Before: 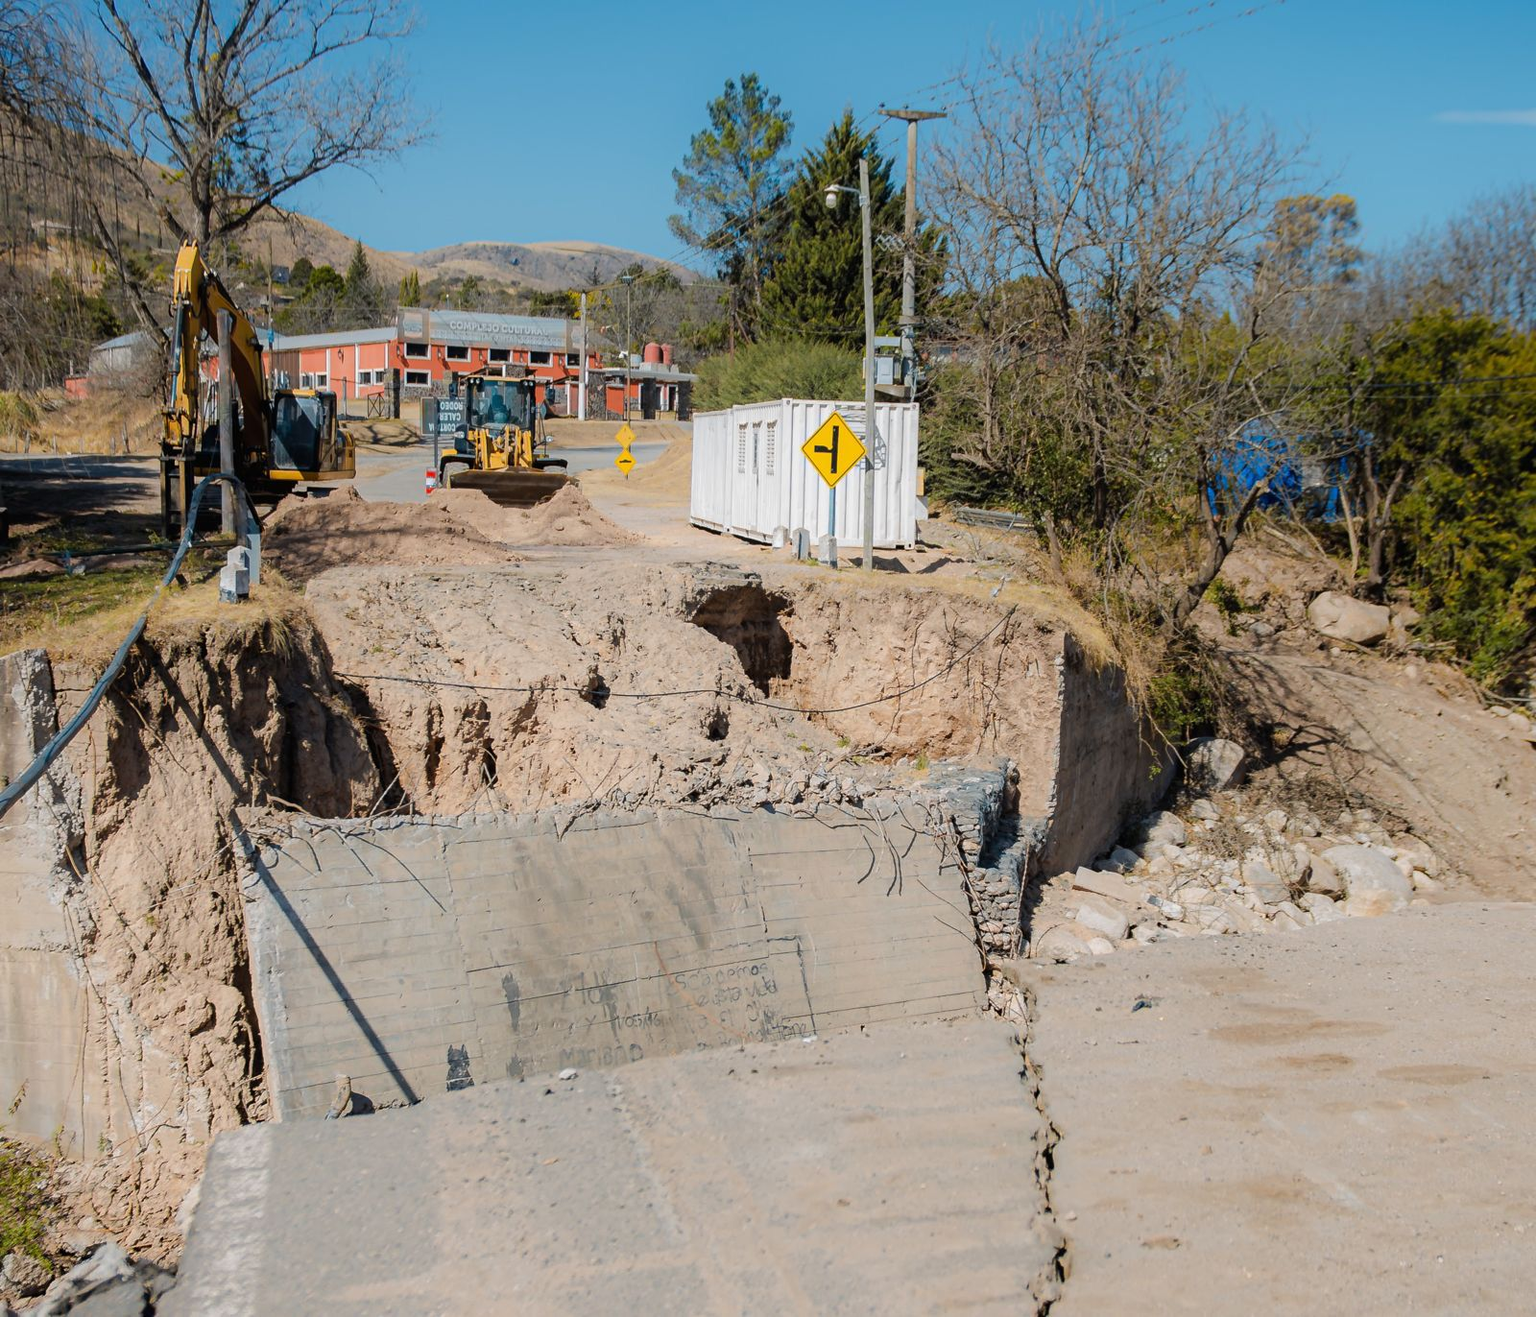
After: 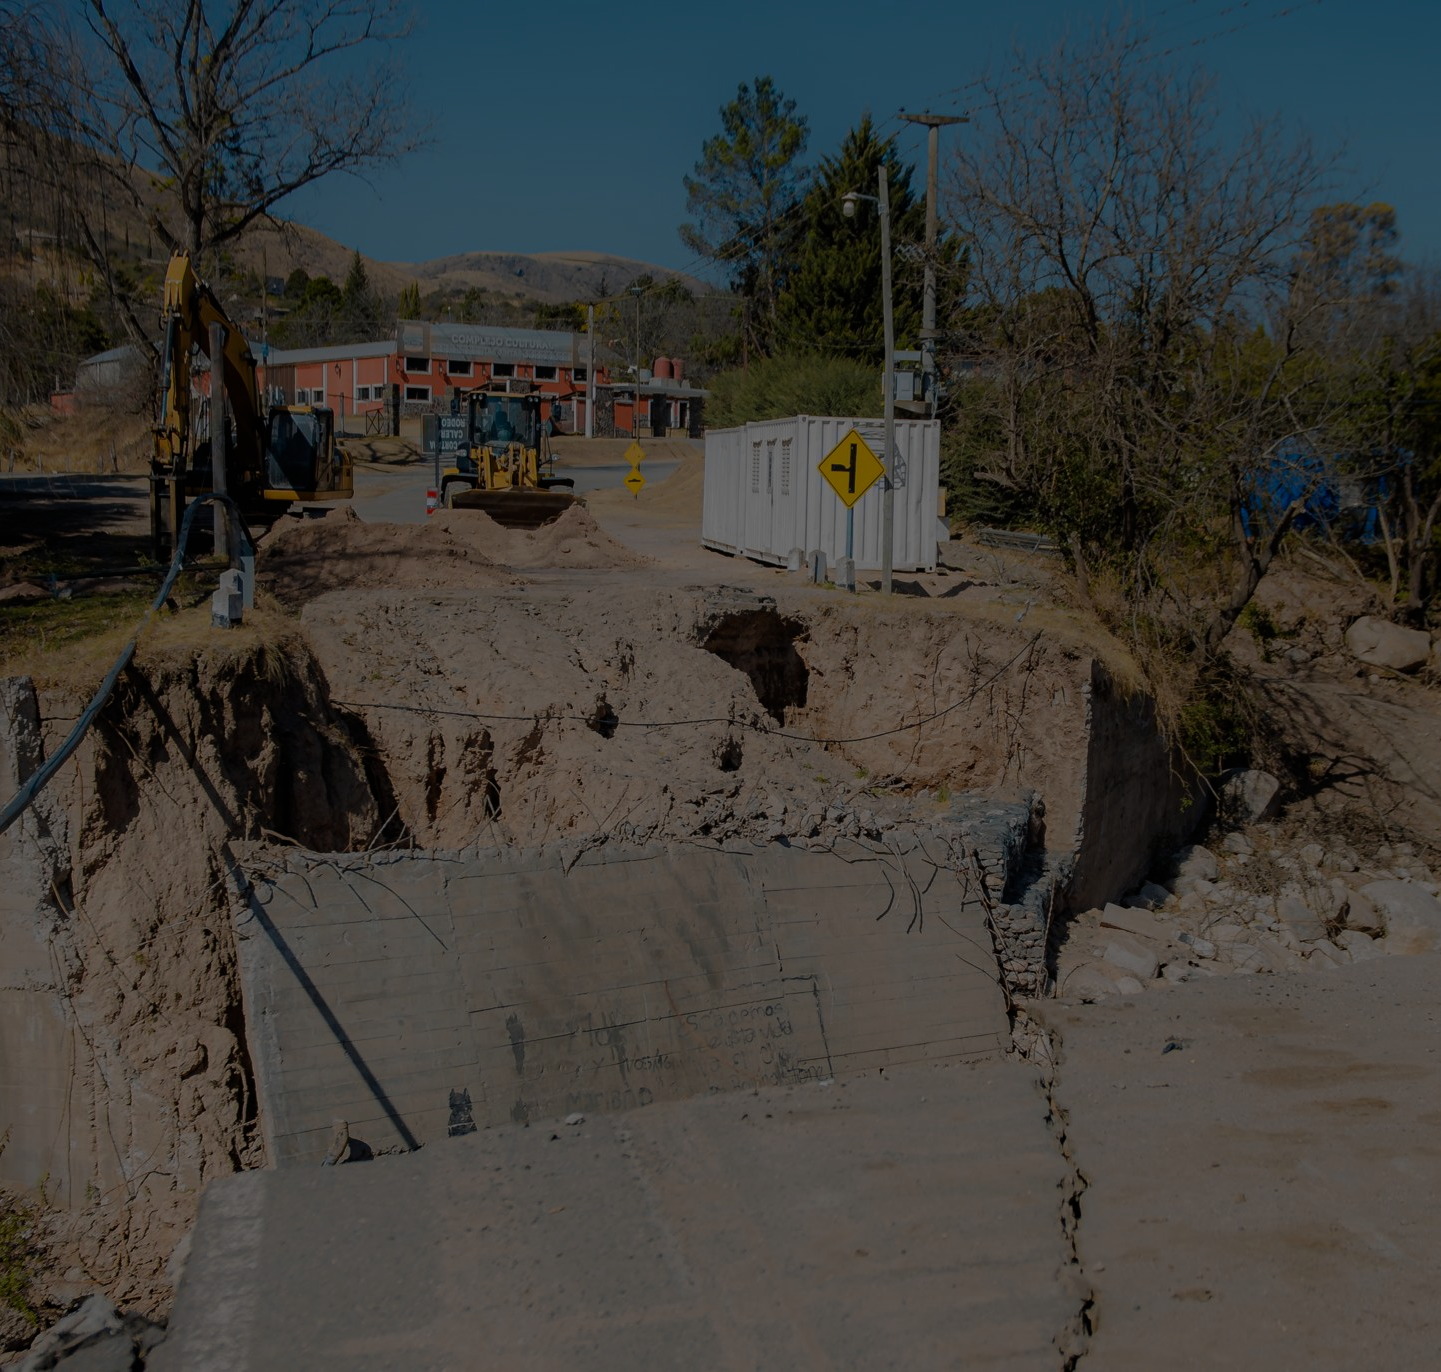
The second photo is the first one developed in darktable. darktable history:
tone equalizer: on, module defaults
crop and rotate: left 1.088%, right 8.807%
exposure: exposure -2.446 EV, compensate highlight preservation false
